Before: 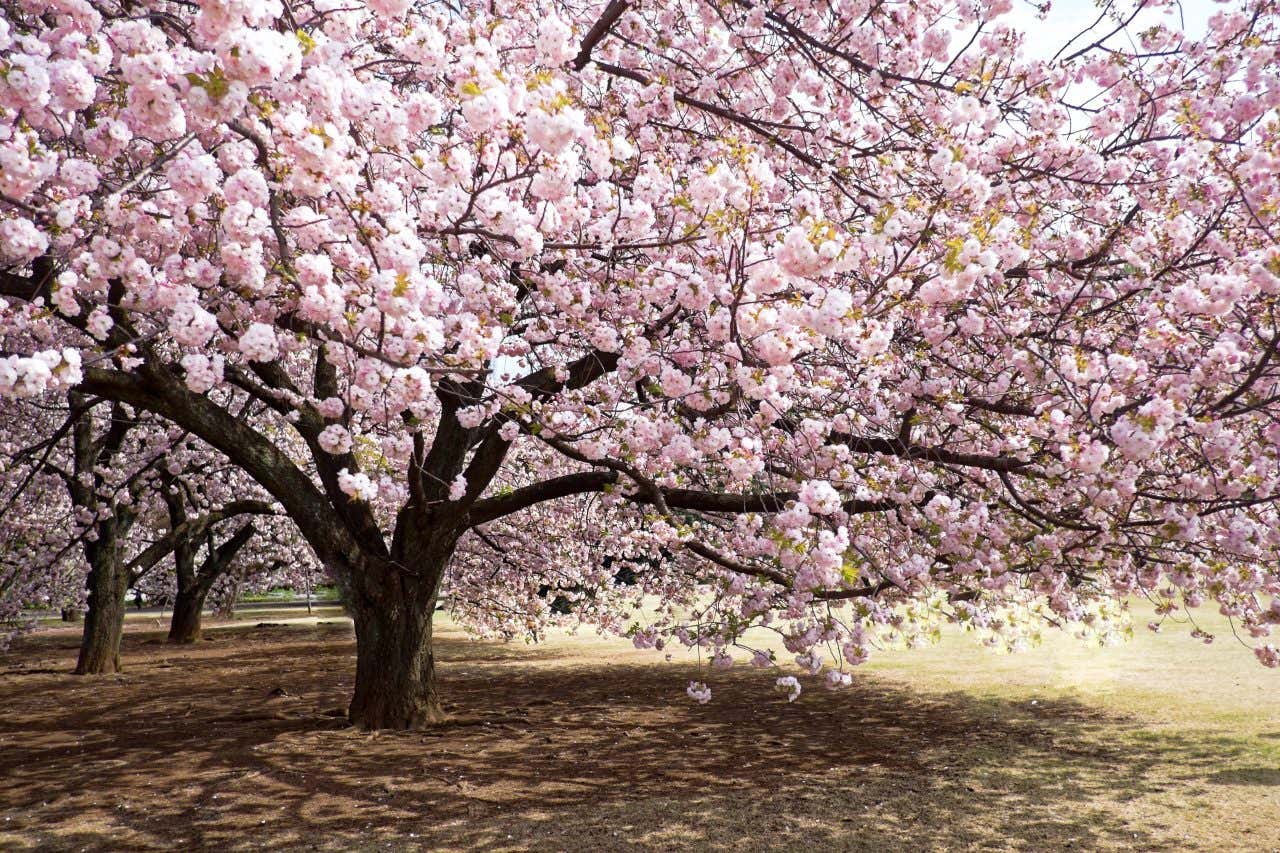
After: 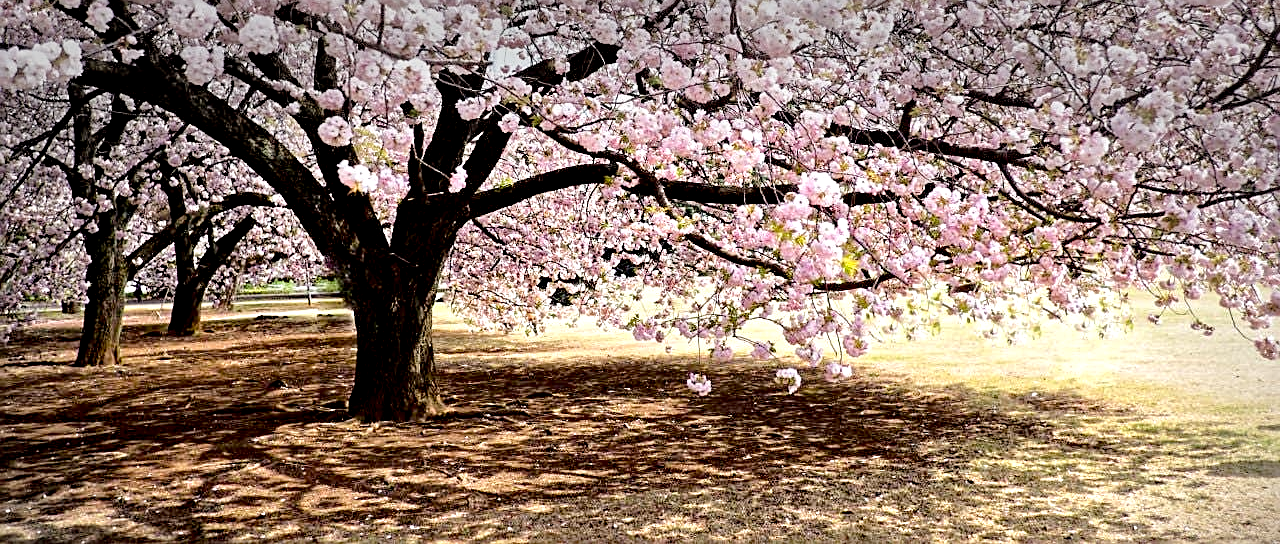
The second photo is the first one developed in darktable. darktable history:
tone equalizer: -7 EV 0.158 EV, -6 EV 0.629 EV, -5 EV 1.18 EV, -4 EV 1.37 EV, -3 EV 1.12 EV, -2 EV 0.6 EV, -1 EV 0.163 EV, smoothing diameter 2.06%, edges refinement/feathering 18.28, mask exposure compensation -1.57 EV, filter diffusion 5
crop and rotate: top 36.108%
sharpen: on, module defaults
vignetting: center (-0.025, 0.397), automatic ratio true, unbound false
exposure: black level correction 0.013, compensate highlight preservation false
